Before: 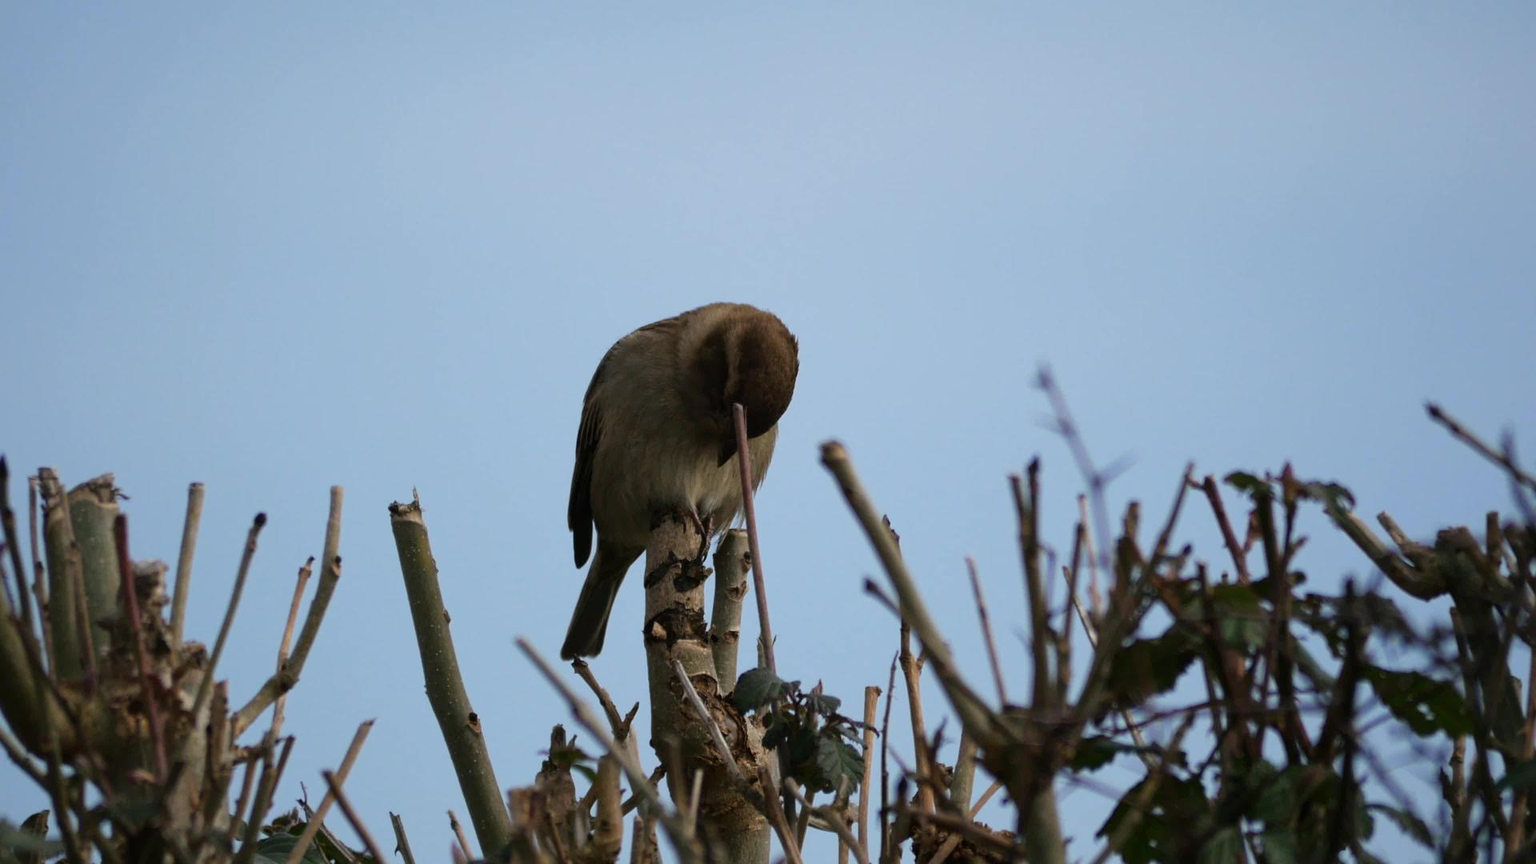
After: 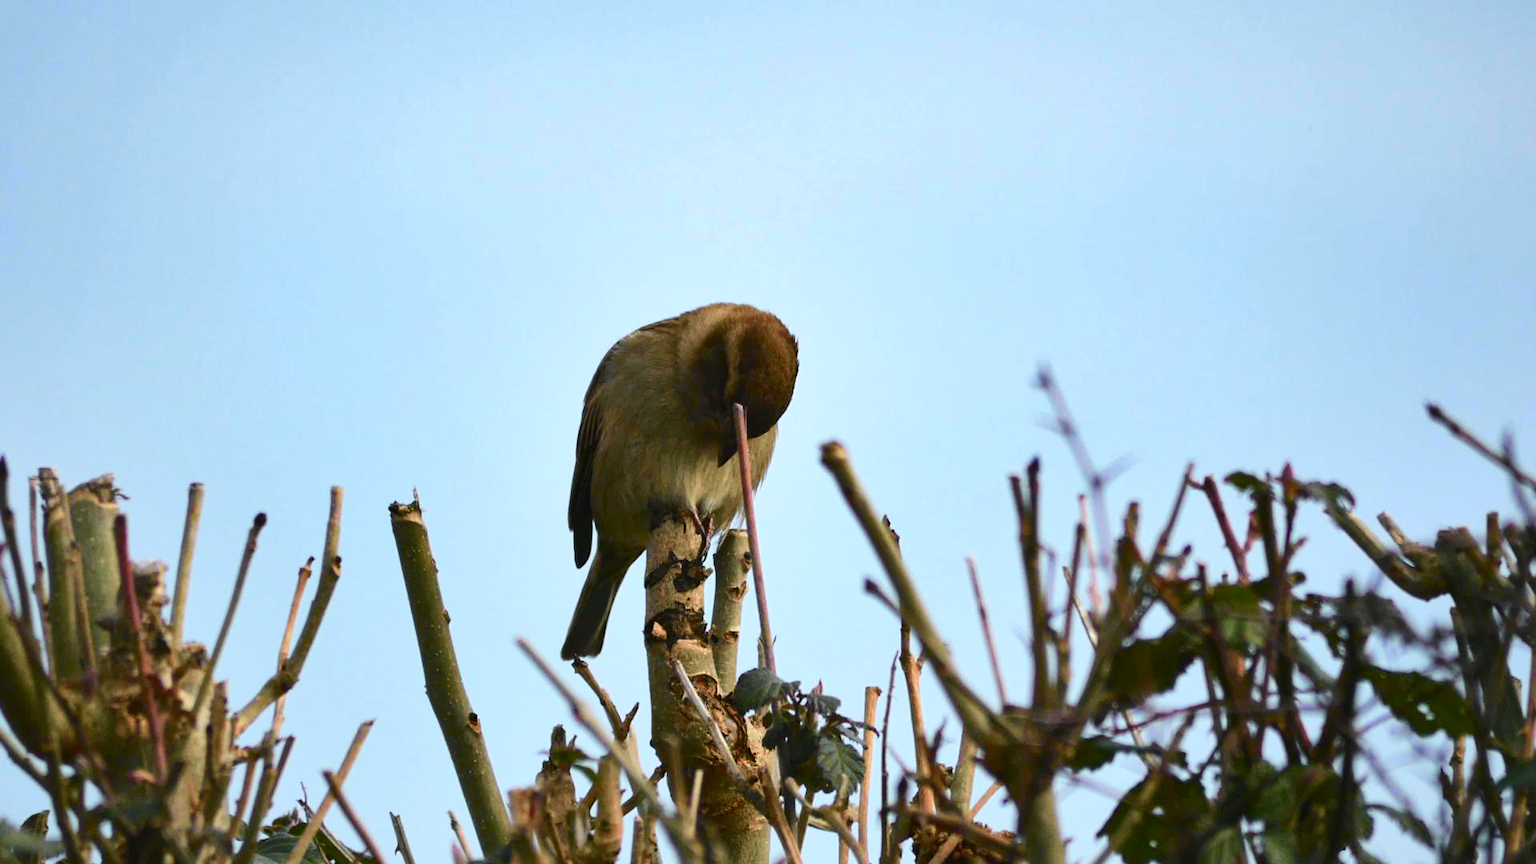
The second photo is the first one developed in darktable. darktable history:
contrast brightness saturation: contrast -0.02, brightness -0.01, saturation 0.03
exposure: black level correction 0, exposure 1.2 EV, compensate exposure bias true, compensate highlight preservation false
shadows and highlights: shadows 22.7, highlights -48.71, soften with gaussian
tone curve: curves: ch0 [(0, 0.018) (0.036, 0.038) (0.15, 0.131) (0.27, 0.247) (0.545, 0.561) (0.761, 0.761) (1, 0.919)]; ch1 [(0, 0) (0.179, 0.173) (0.322, 0.32) (0.429, 0.431) (0.502, 0.5) (0.519, 0.522) (0.562, 0.588) (0.625, 0.67) (0.711, 0.745) (1, 1)]; ch2 [(0, 0) (0.29, 0.295) (0.404, 0.436) (0.497, 0.499) (0.521, 0.523) (0.561, 0.605) (0.657, 0.655) (0.712, 0.764) (1, 1)], color space Lab, independent channels, preserve colors none
